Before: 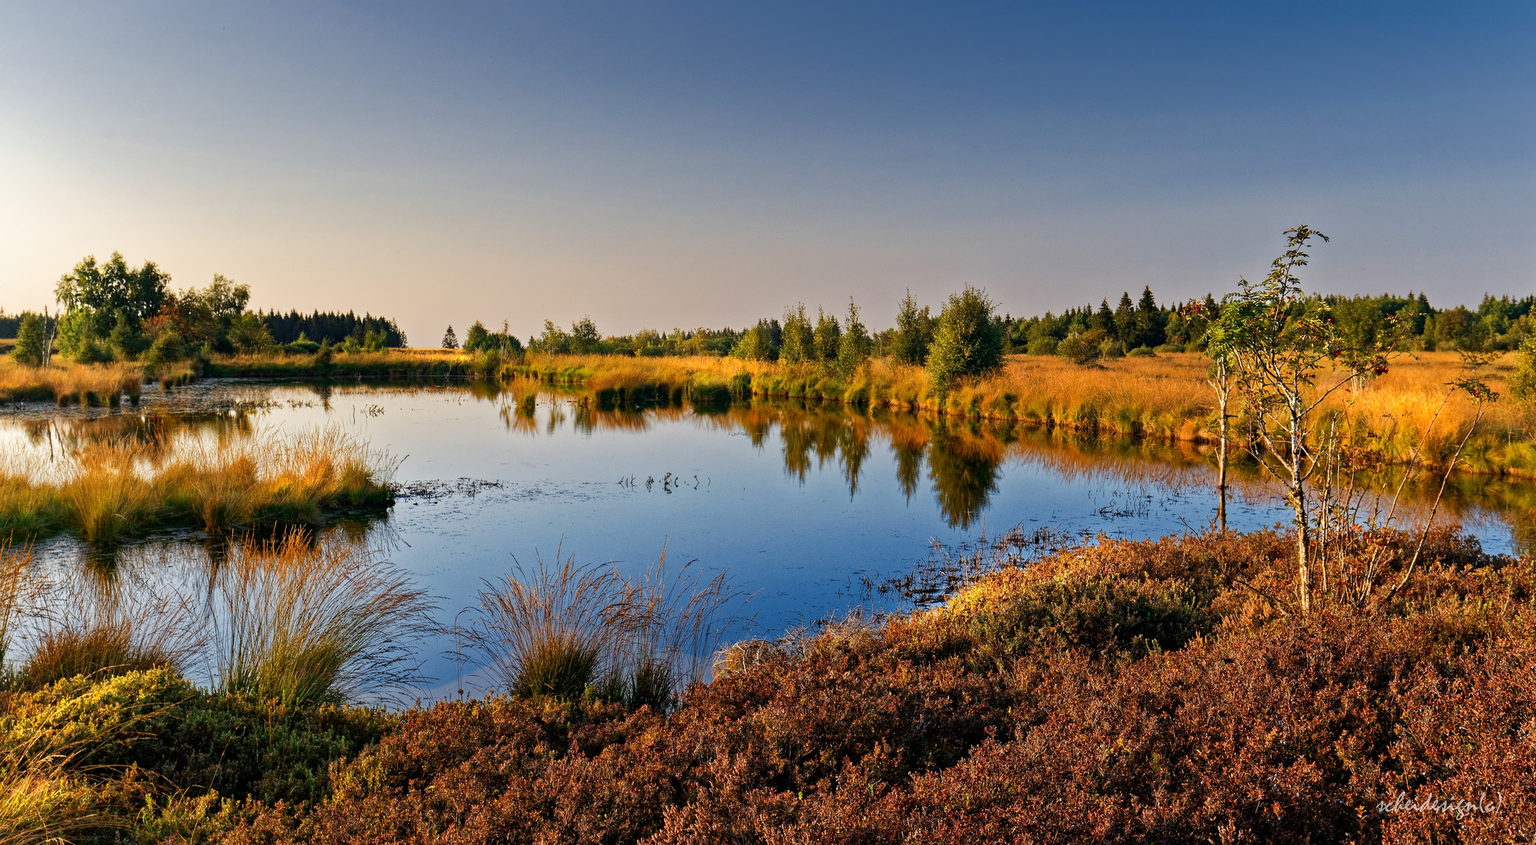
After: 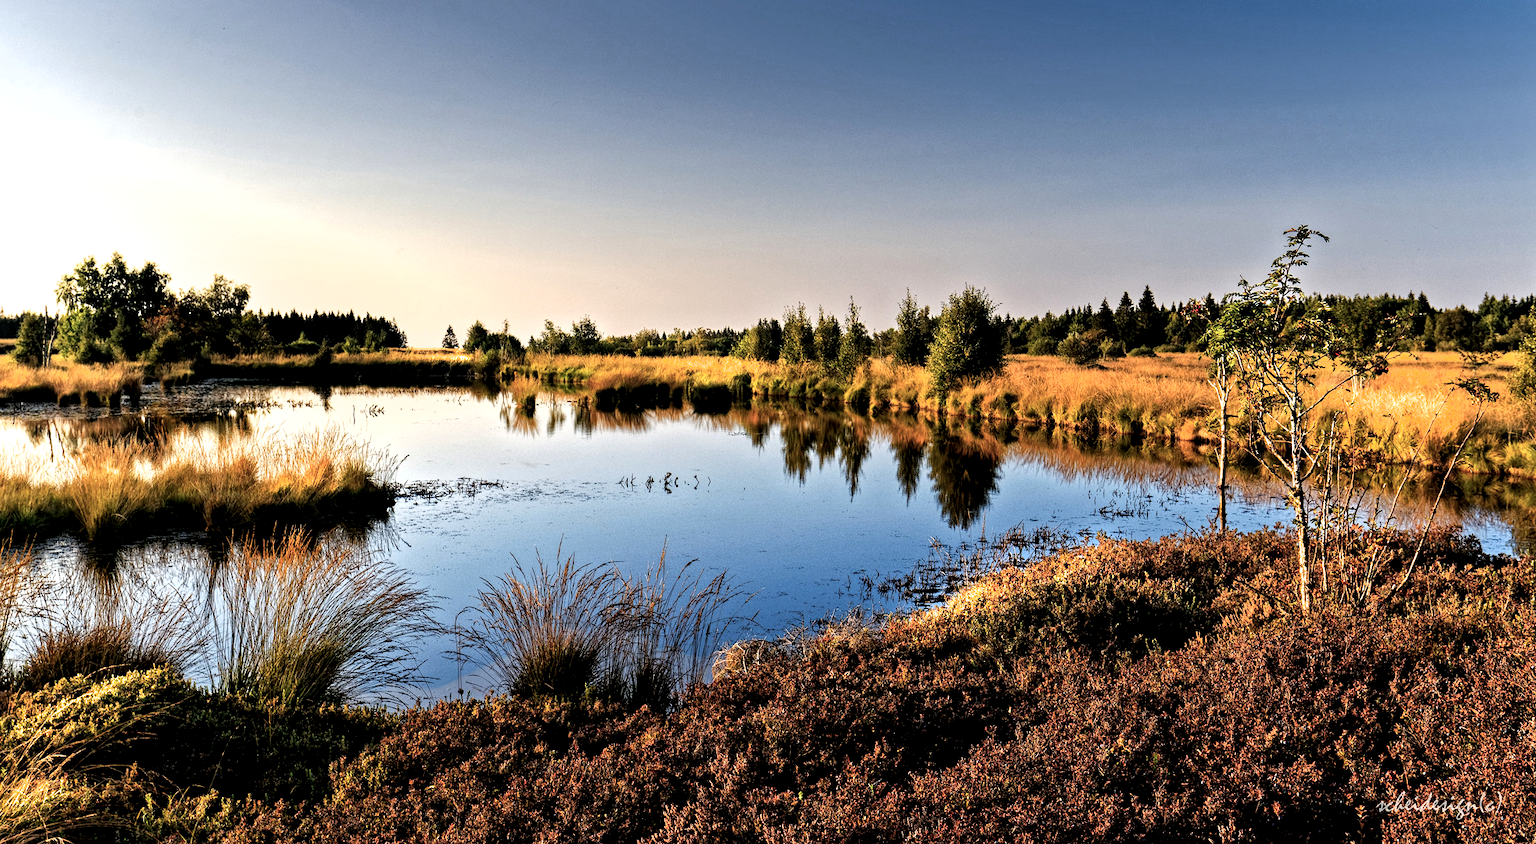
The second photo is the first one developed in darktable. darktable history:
filmic rgb: black relative exposure -8.2 EV, white relative exposure 2.2 EV, threshold 3 EV, hardness 7.11, latitude 85.74%, contrast 1.696, highlights saturation mix -4%, shadows ↔ highlights balance -2.69%, color science v5 (2021), contrast in shadows safe, contrast in highlights safe, enable highlight reconstruction true
local contrast: highlights 100%, shadows 100%, detail 131%, midtone range 0.2
